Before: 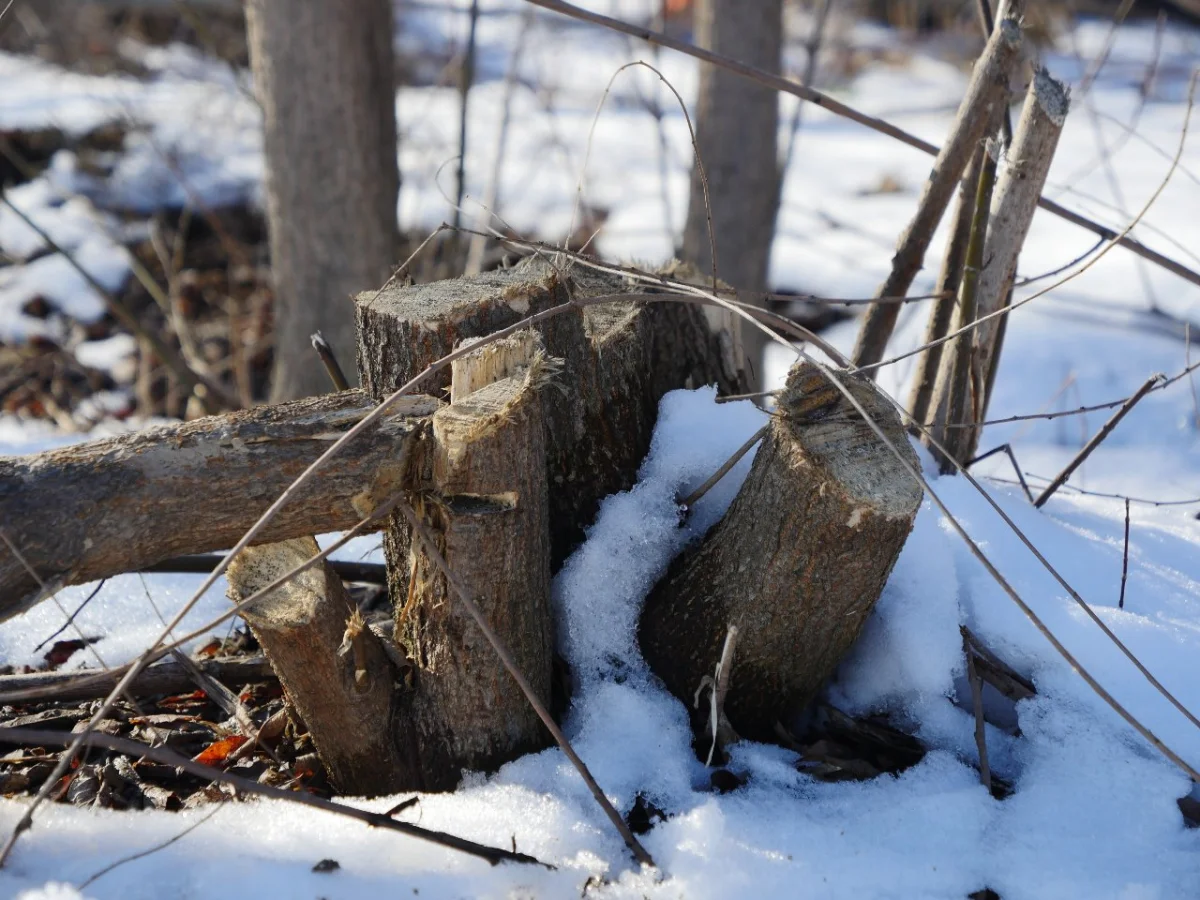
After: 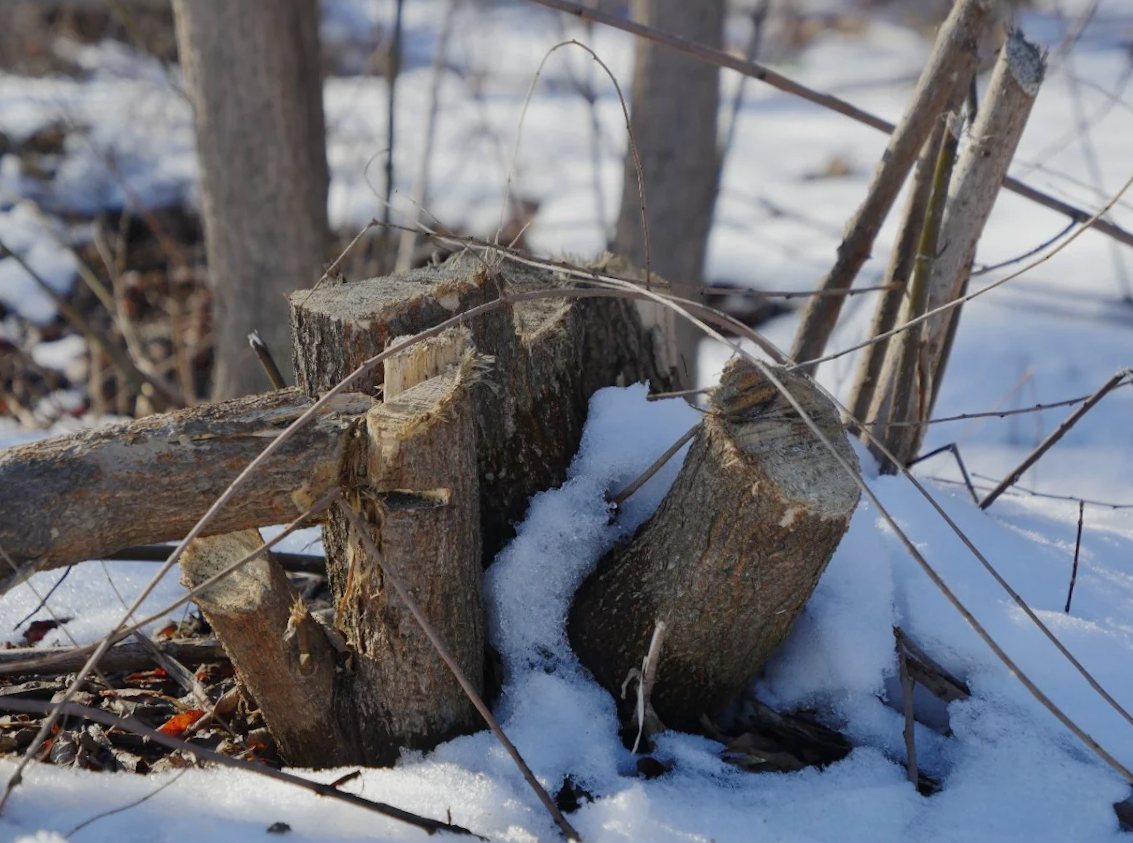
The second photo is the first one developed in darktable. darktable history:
tone equalizer: -8 EV 0.25 EV, -7 EV 0.417 EV, -6 EV 0.417 EV, -5 EV 0.25 EV, -3 EV -0.25 EV, -2 EV -0.417 EV, -1 EV -0.417 EV, +0 EV -0.25 EV, edges refinement/feathering 500, mask exposure compensation -1.57 EV, preserve details guided filter
rotate and perspective: rotation 0.062°, lens shift (vertical) 0.115, lens shift (horizontal) -0.133, crop left 0.047, crop right 0.94, crop top 0.061, crop bottom 0.94
